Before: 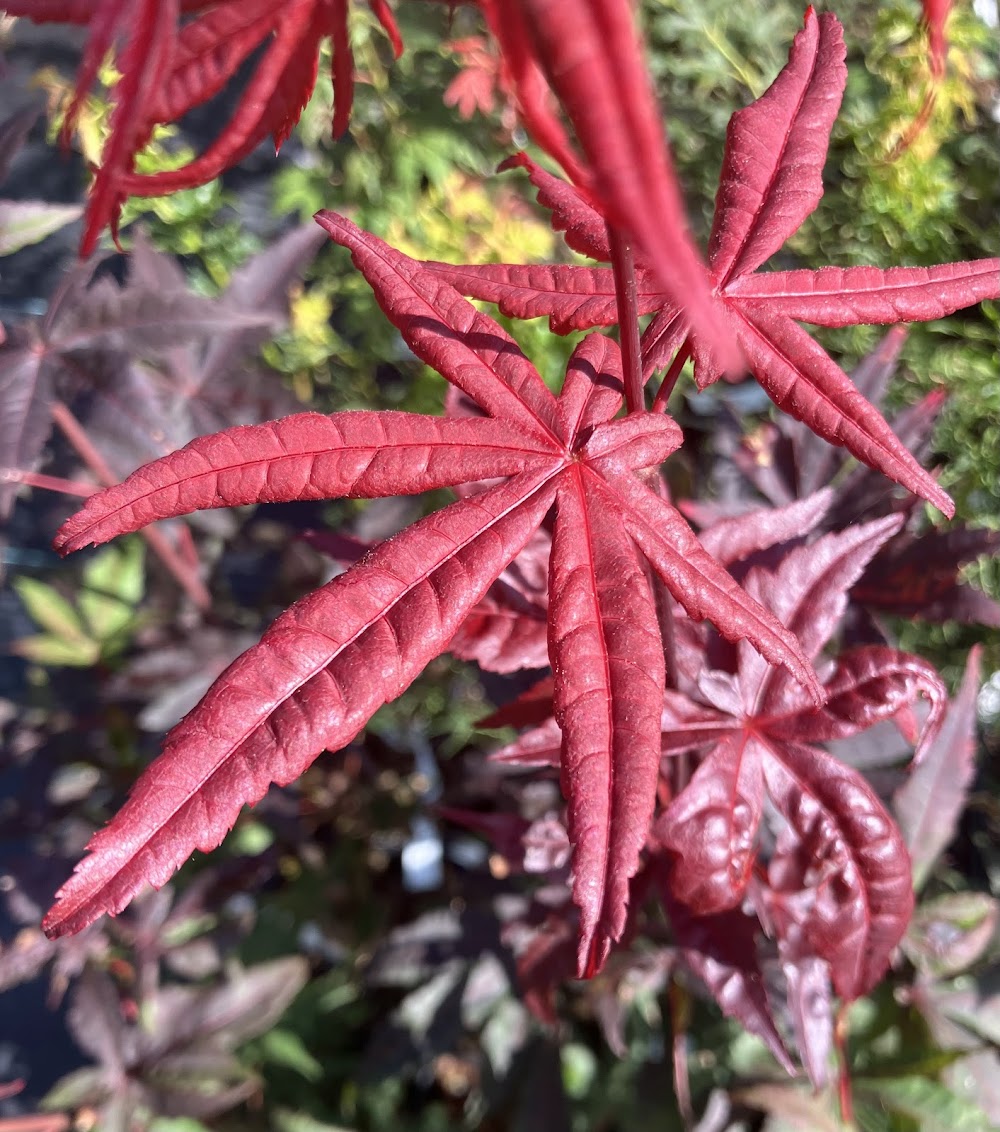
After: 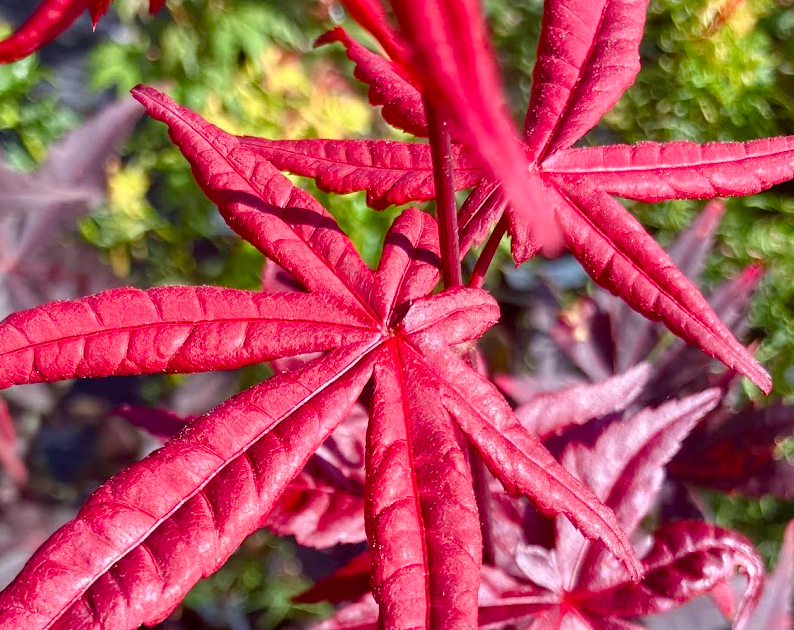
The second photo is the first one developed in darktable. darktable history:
crop: left 18.38%, top 11.092%, right 2.134%, bottom 33.217%
color balance rgb: perceptual saturation grading › global saturation 20%, perceptual saturation grading › highlights -25%, perceptual saturation grading › shadows 50%
